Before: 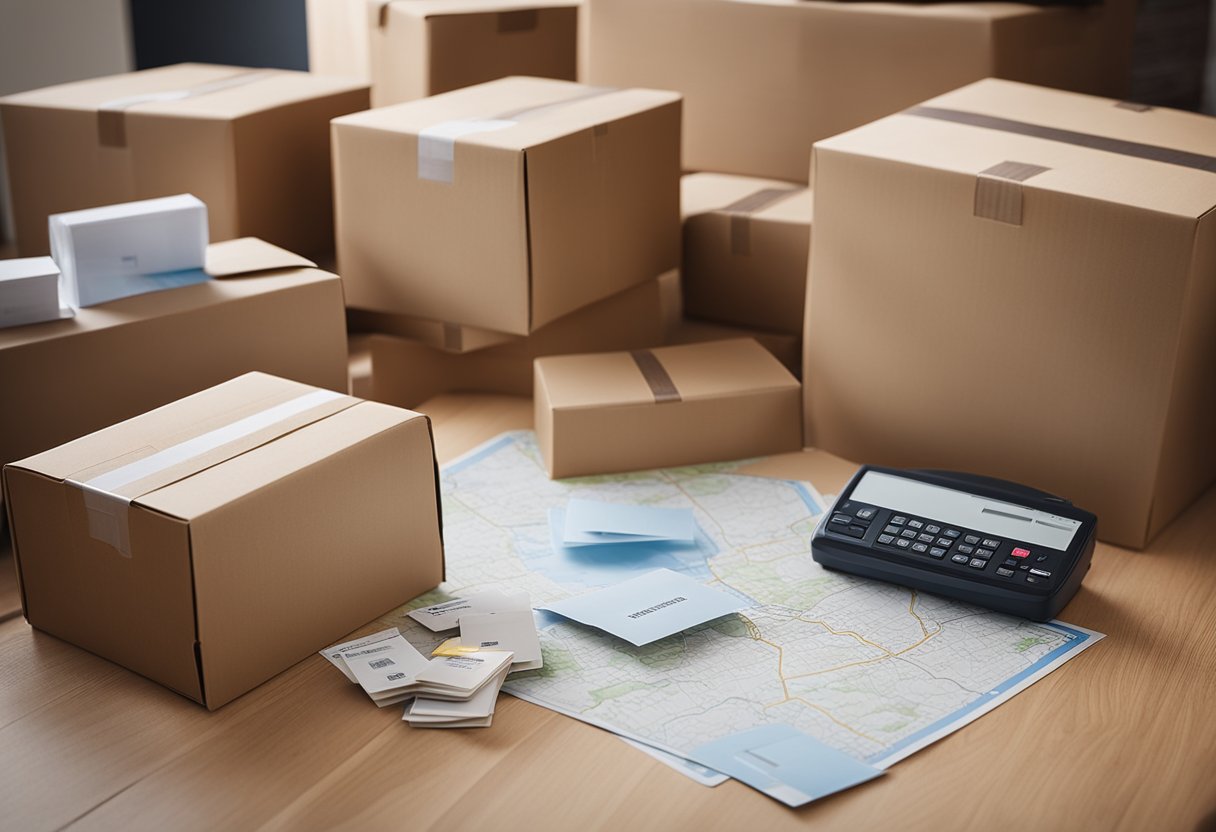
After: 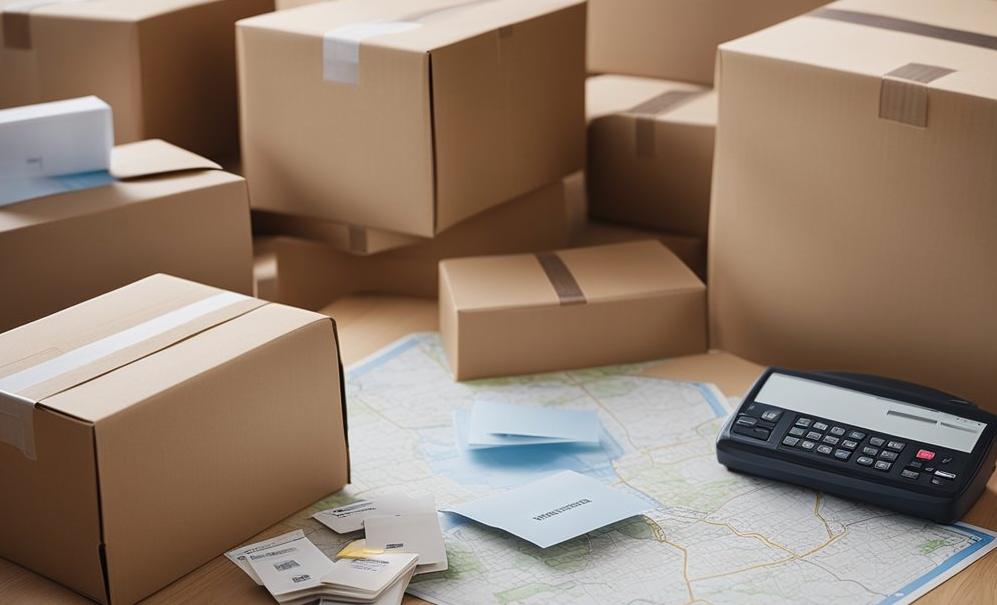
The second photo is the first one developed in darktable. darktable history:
exposure: exposure -0.048 EV, compensate highlight preservation false
crop: left 7.856%, top 11.836%, right 10.12%, bottom 15.387%
